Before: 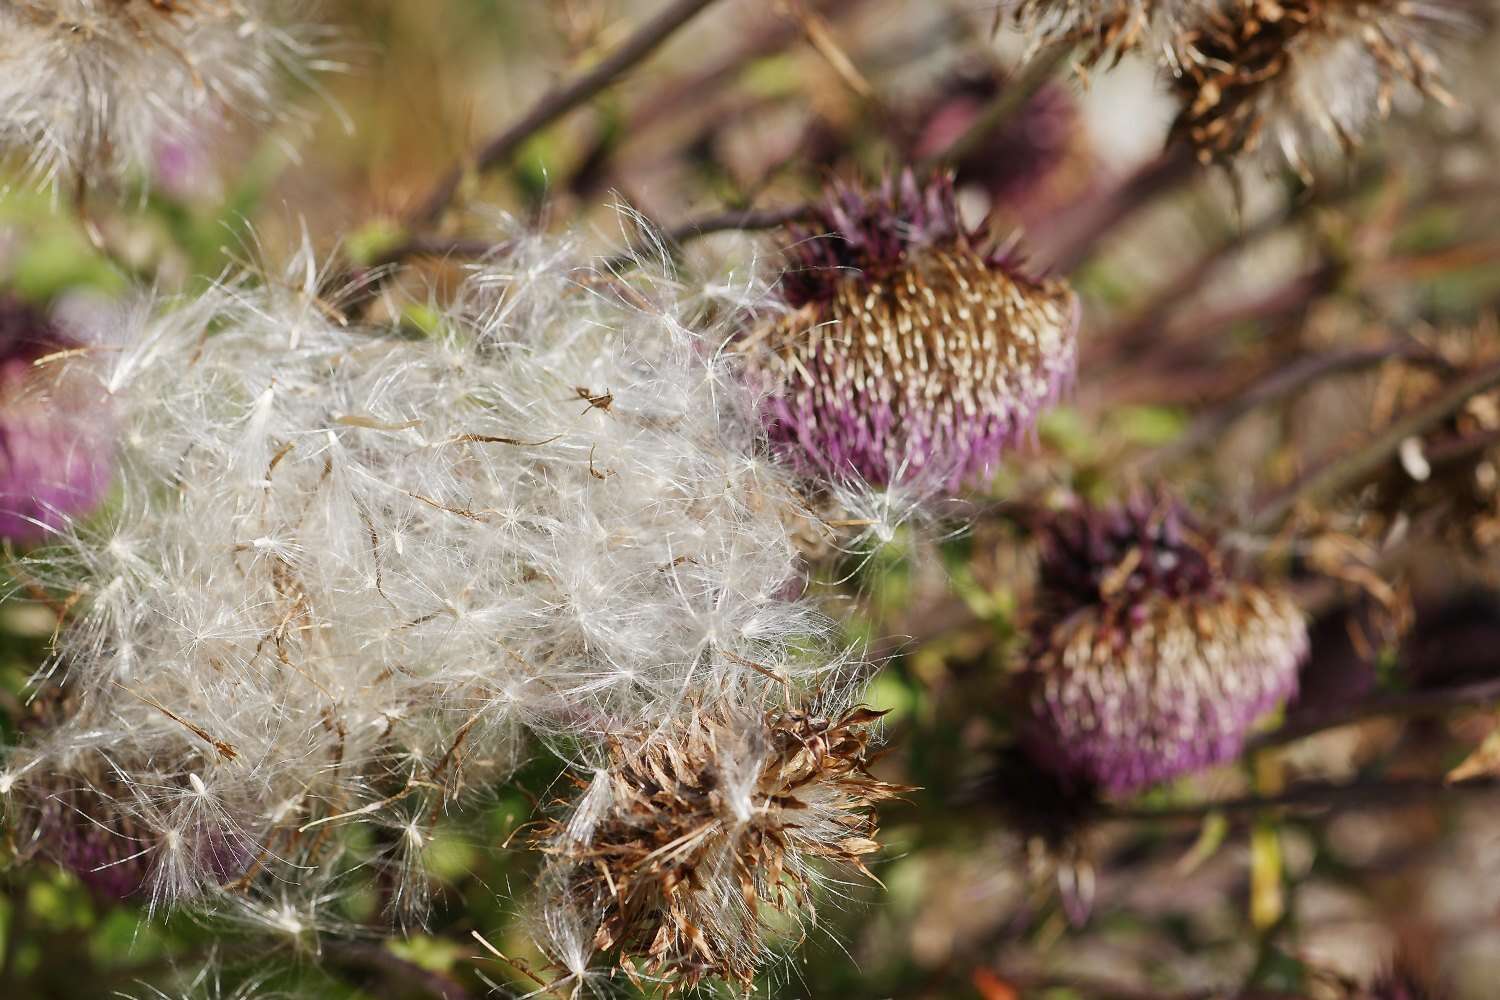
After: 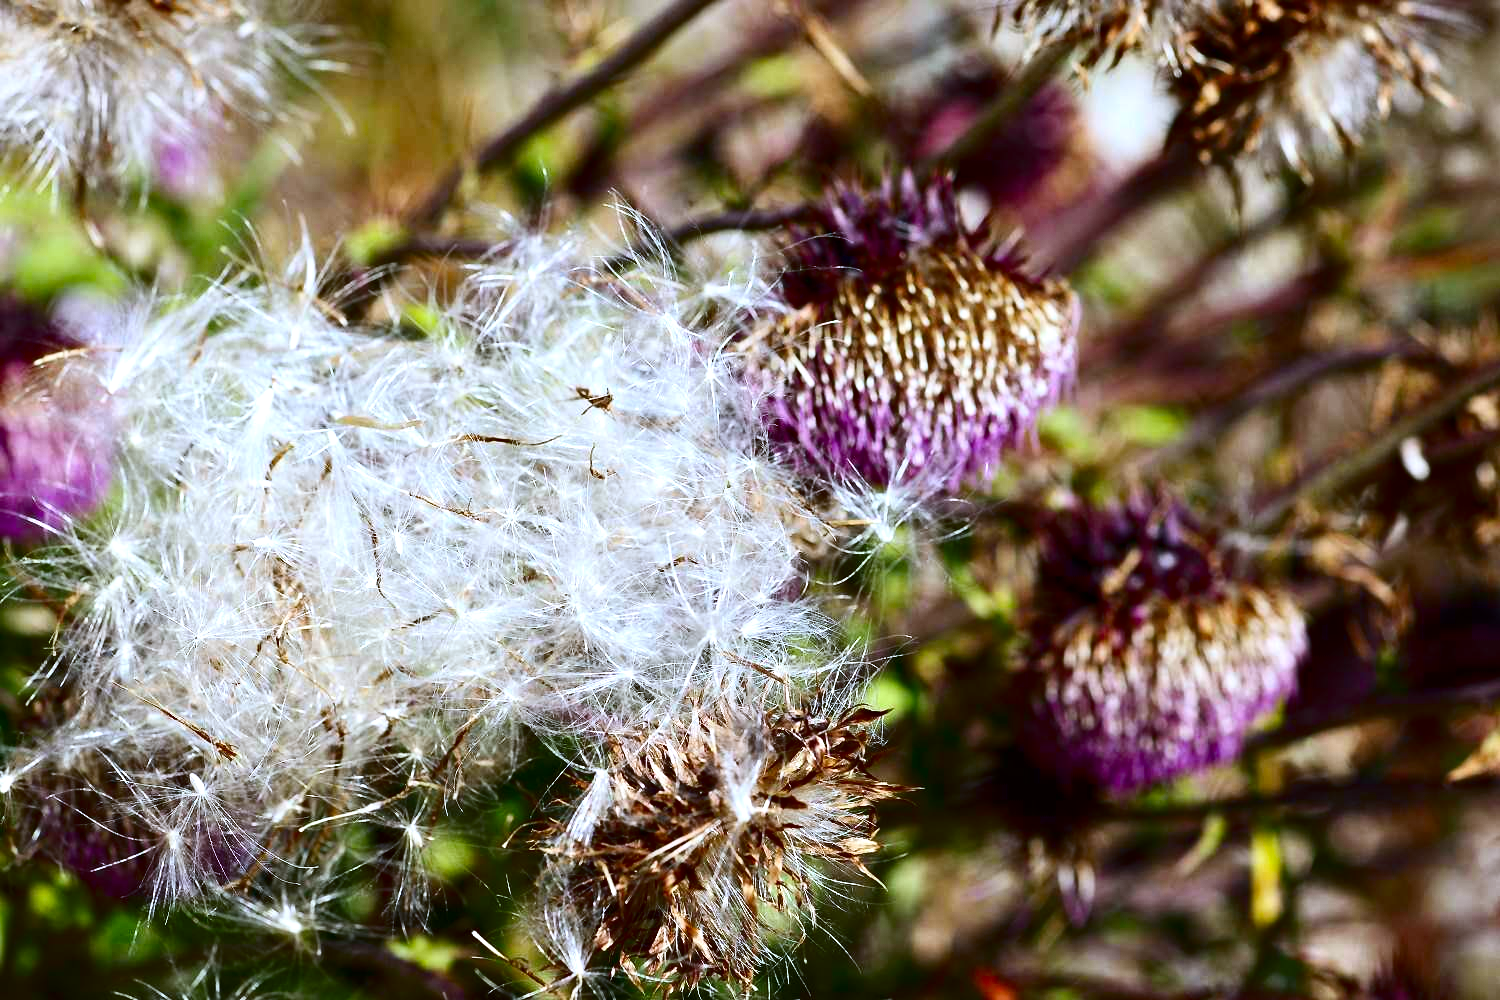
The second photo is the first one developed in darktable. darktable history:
contrast brightness saturation: contrast 0.22, brightness -0.19, saturation 0.24
haze removal: compatibility mode true, adaptive false
exposure: exposure 0.6 EV, compensate highlight preservation false
white balance: red 0.926, green 1.003, blue 1.133
